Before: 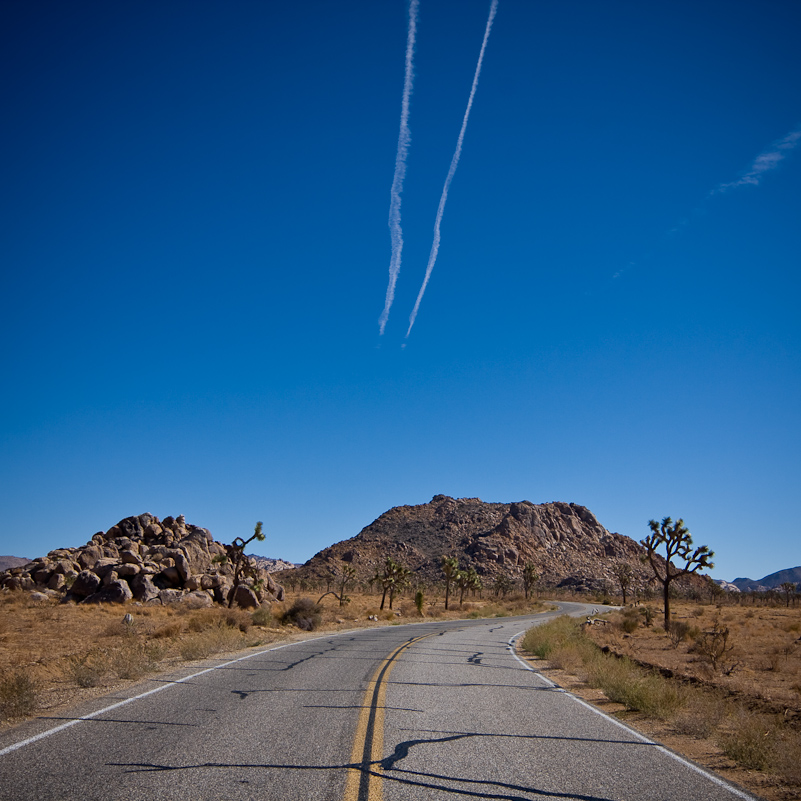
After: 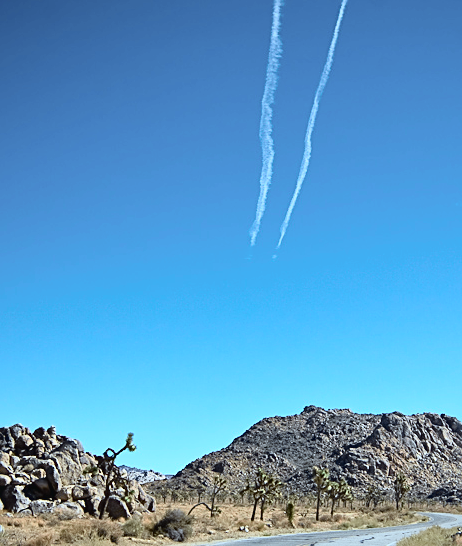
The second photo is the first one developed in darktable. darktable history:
sharpen: on, module defaults
exposure: black level correction 0, exposure 0.95 EV, compensate exposure bias true, compensate highlight preservation false
tone curve: curves: ch0 [(0, 0.022) (0.114, 0.088) (0.282, 0.316) (0.446, 0.511) (0.613, 0.693) (0.786, 0.843) (0.999, 0.949)]; ch1 [(0, 0) (0.395, 0.343) (0.463, 0.427) (0.486, 0.474) (0.503, 0.5) (0.535, 0.522) (0.555, 0.546) (0.594, 0.614) (0.755, 0.793) (1, 1)]; ch2 [(0, 0) (0.369, 0.388) (0.449, 0.431) (0.501, 0.5) (0.528, 0.517) (0.561, 0.59) (0.612, 0.646) (0.697, 0.721) (1, 1)], color space Lab, independent channels, preserve colors none
color correction: highlights a* -12.64, highlights b* -18.1, saturation 0.7
crop: left 16.202%, top 11.208%, right 26.045%, bottom 20.557%
